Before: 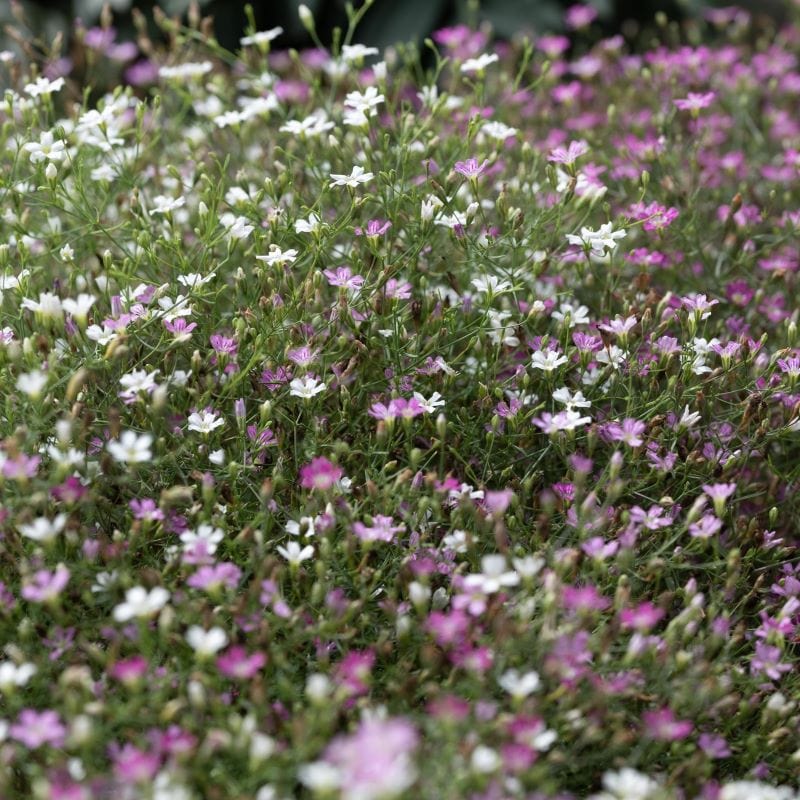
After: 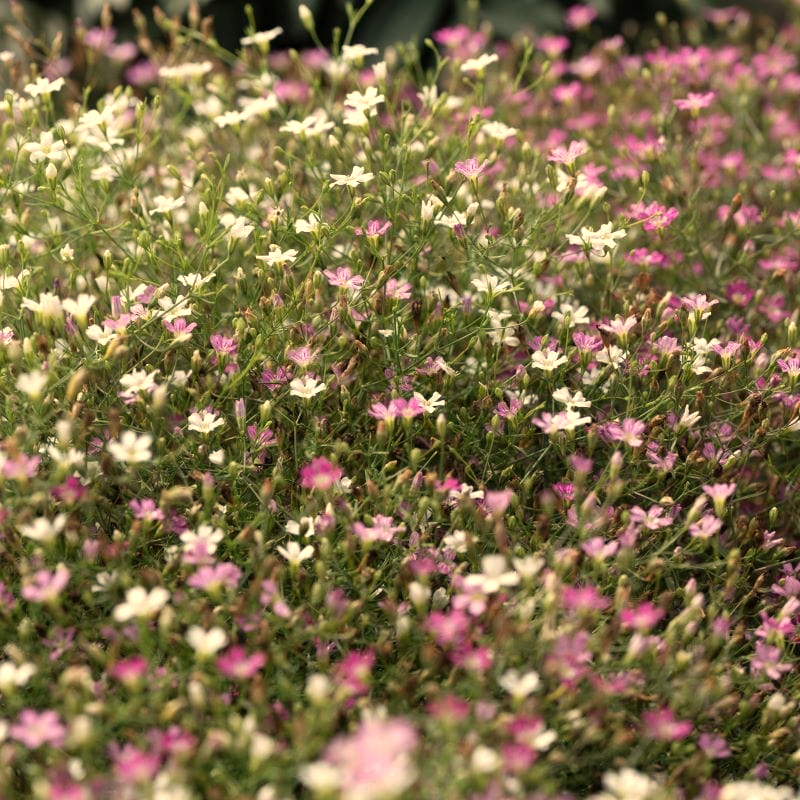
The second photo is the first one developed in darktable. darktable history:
white balance: red 1.138, green 0.996, blue 0.812
exposure: exposure 0.2 EV, compensate highlight preservation false
